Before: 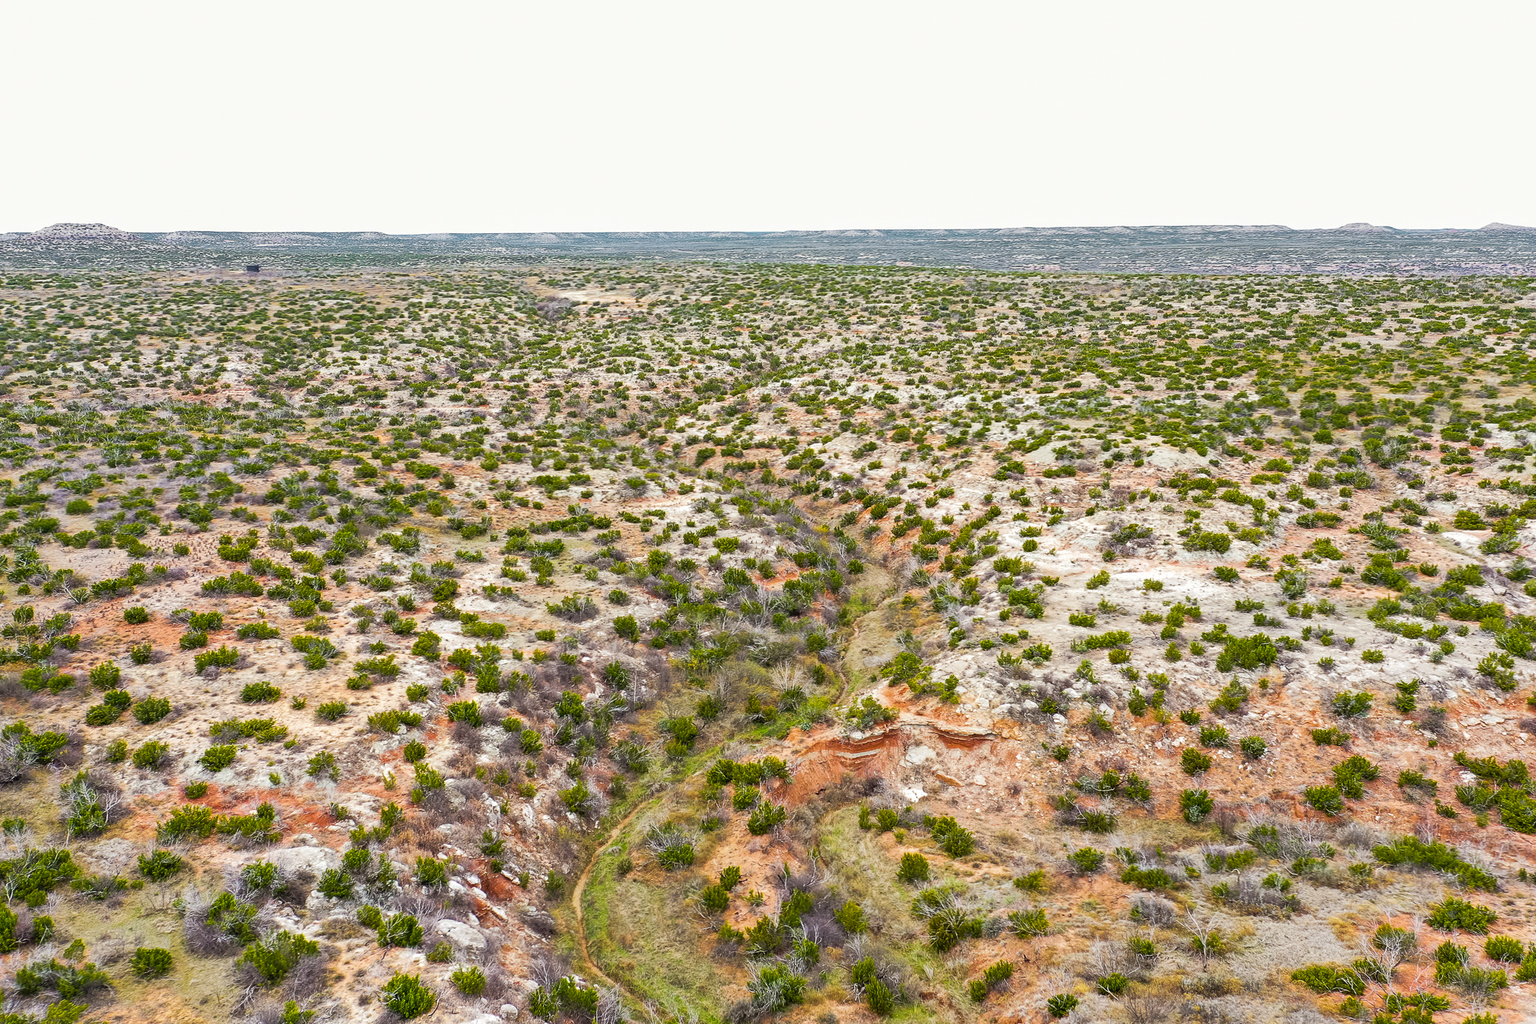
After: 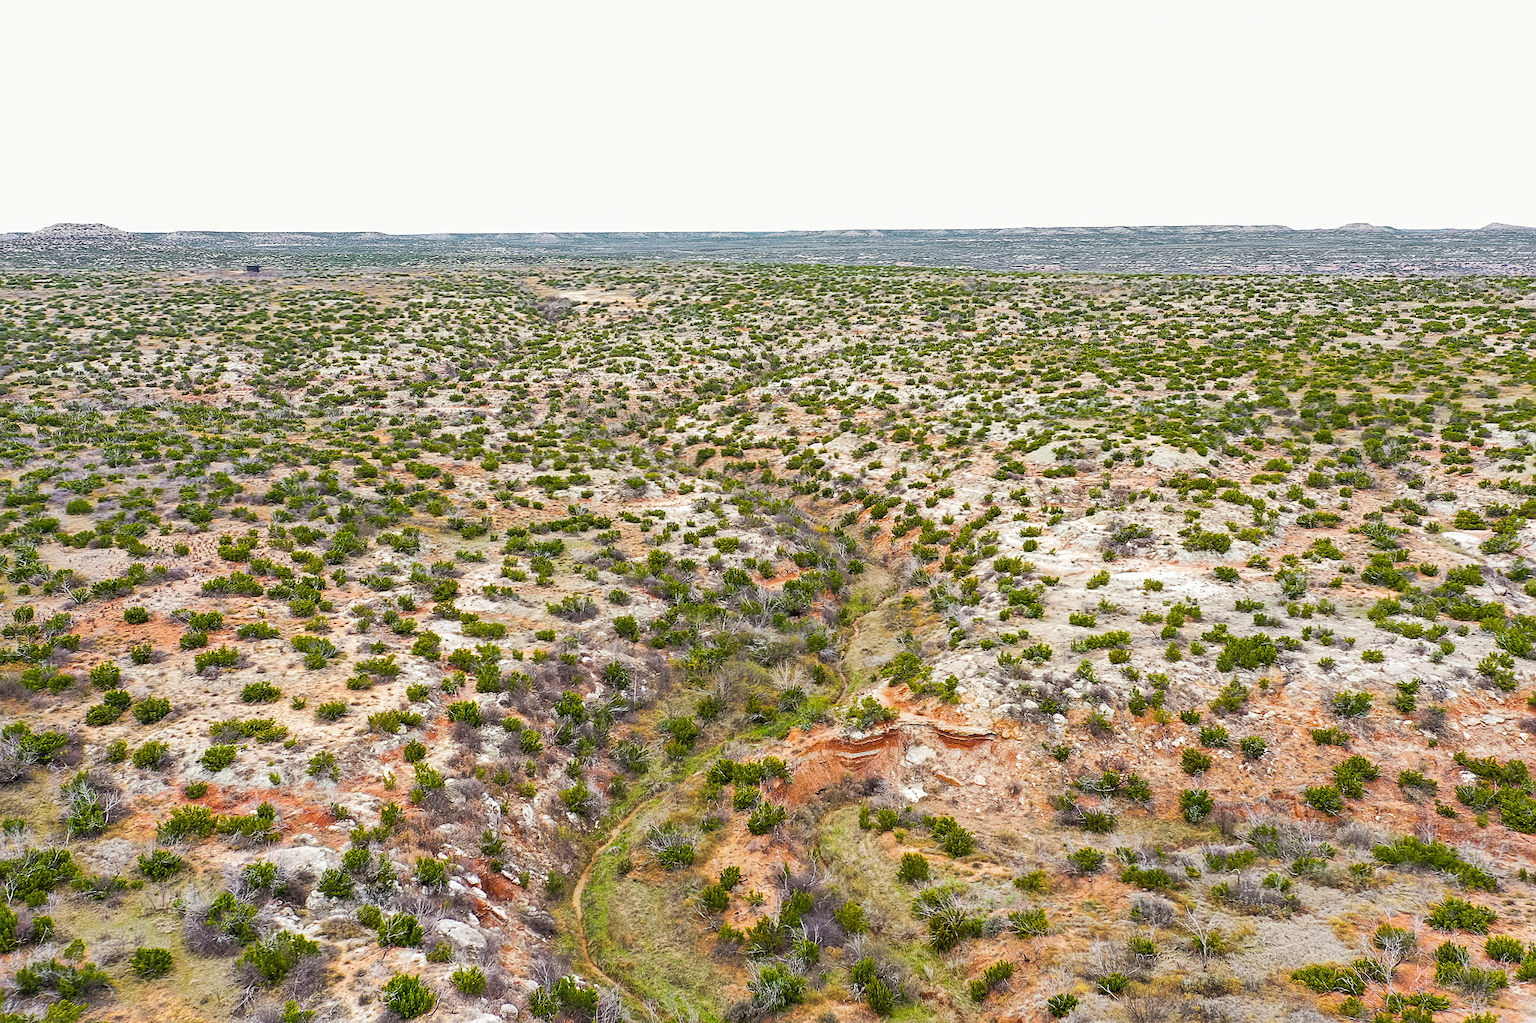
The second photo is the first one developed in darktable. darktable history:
sharpen: amount 0.2
grain: on, module defaults
